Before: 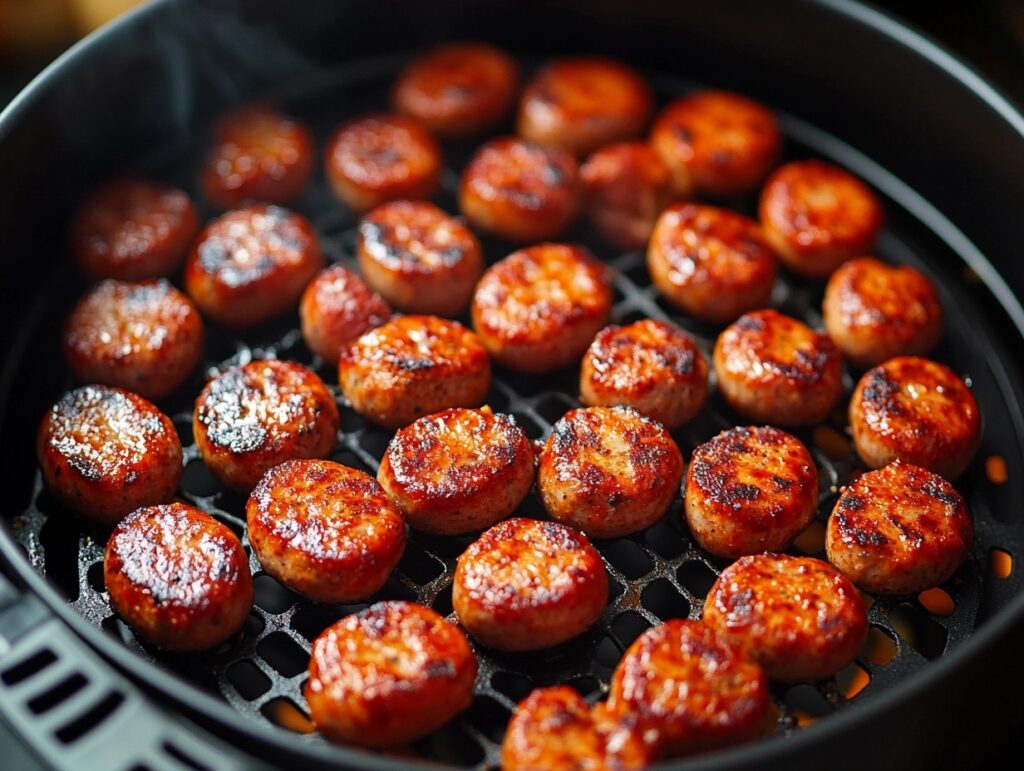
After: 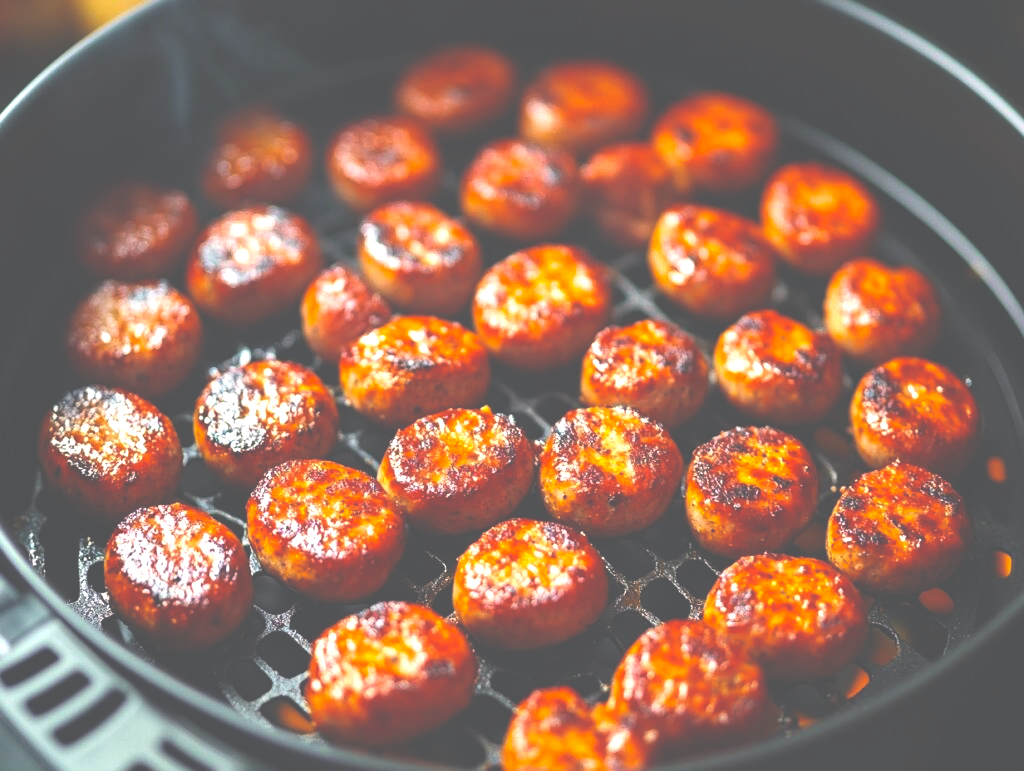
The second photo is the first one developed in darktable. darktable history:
color correction: highlights a* 2.75, highlights b* 5, shadows a* -2.04, shadows b* -4.84, saturation 0.8
tone equalizer: on, module defaults
color balance rgb: linear chroma grading › global chroma 50%, perceptual saturation grading › global saturation 2.34%, global vibrance 6.64%, contrast 12.71%, saturation formula JzAzBz (2021)
exposure: black level correction -0.071, exposure 0.5 EV, compensate highlight preservation false
